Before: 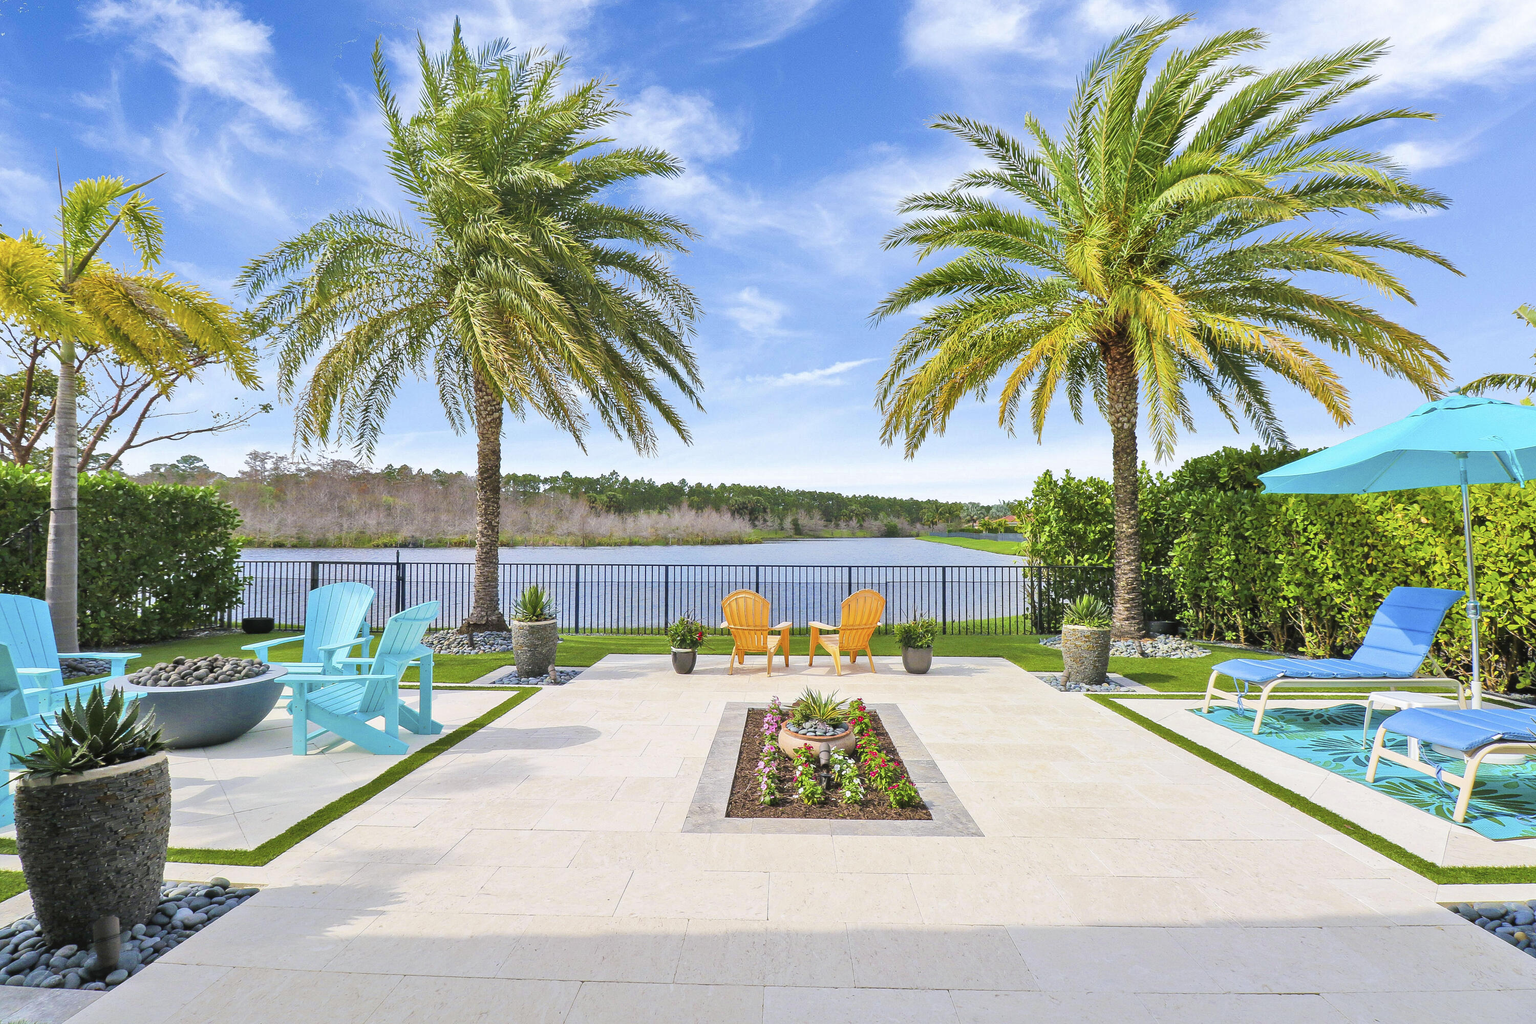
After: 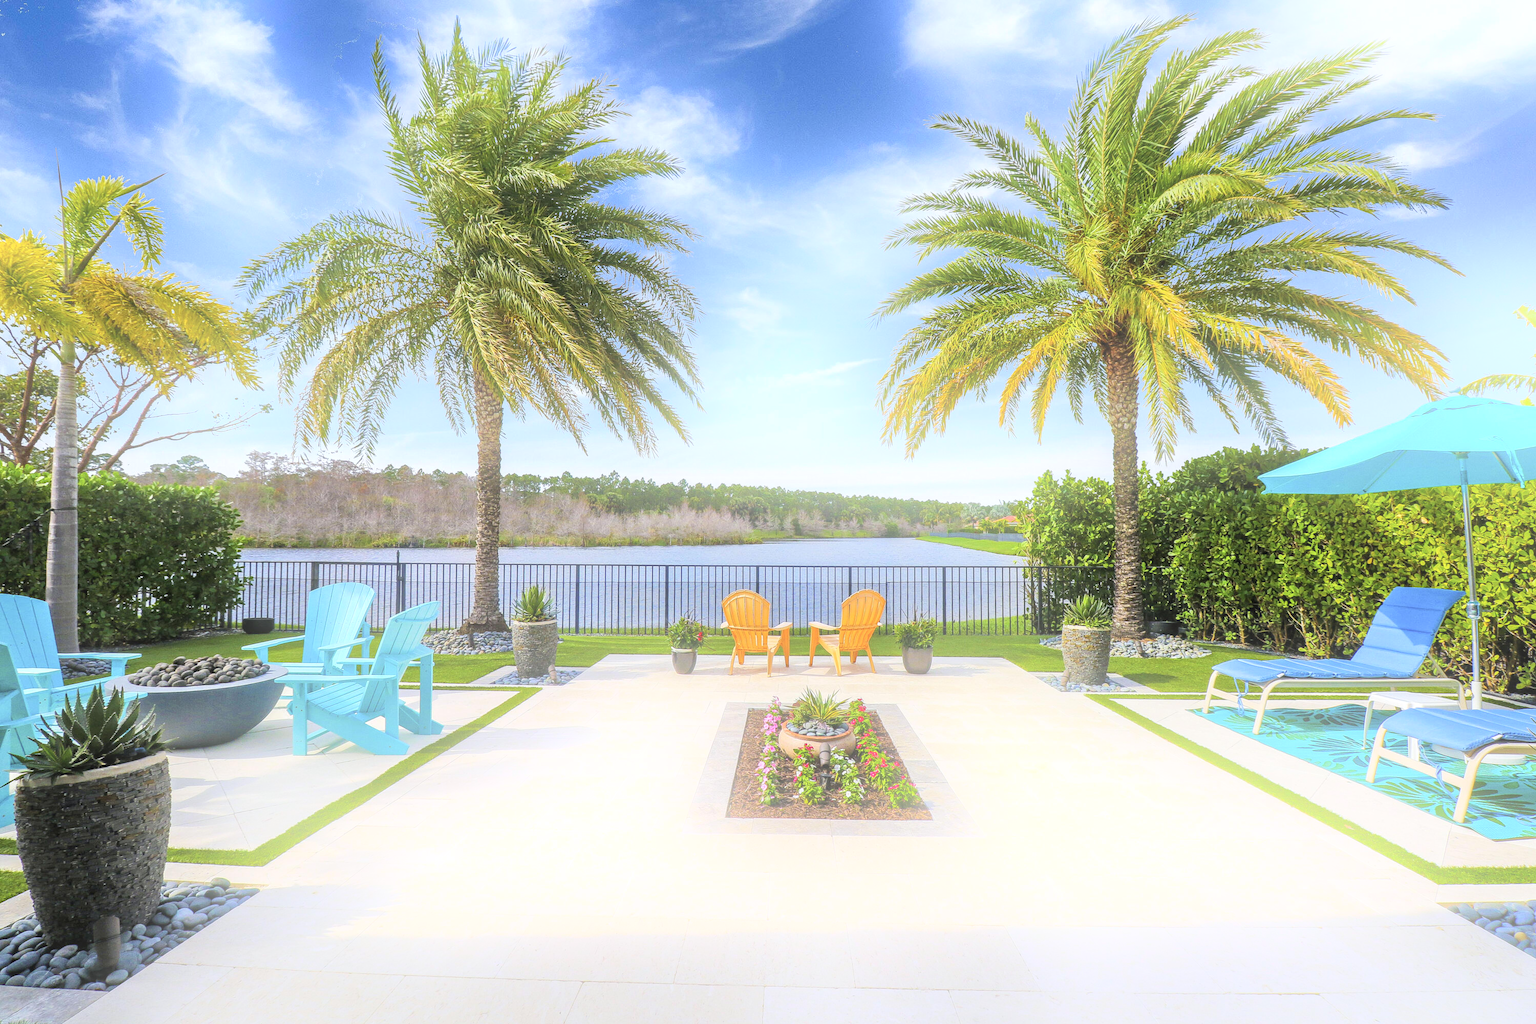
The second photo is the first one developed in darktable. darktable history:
local contrast: shadows 94%
bloom: on, module defaults
